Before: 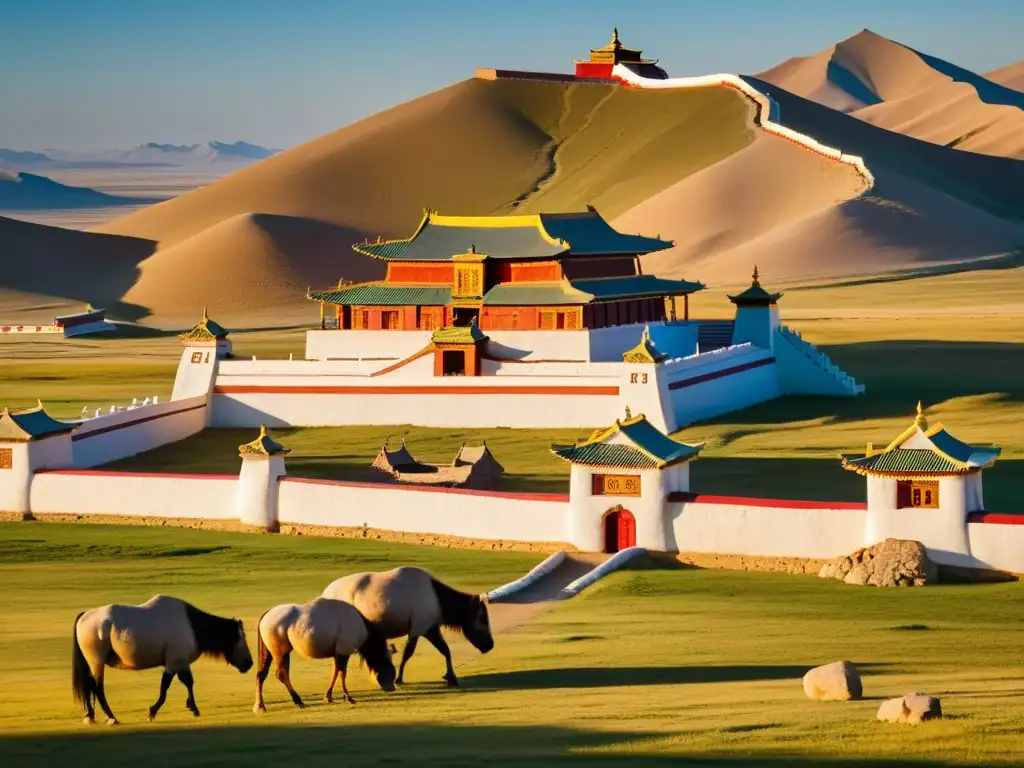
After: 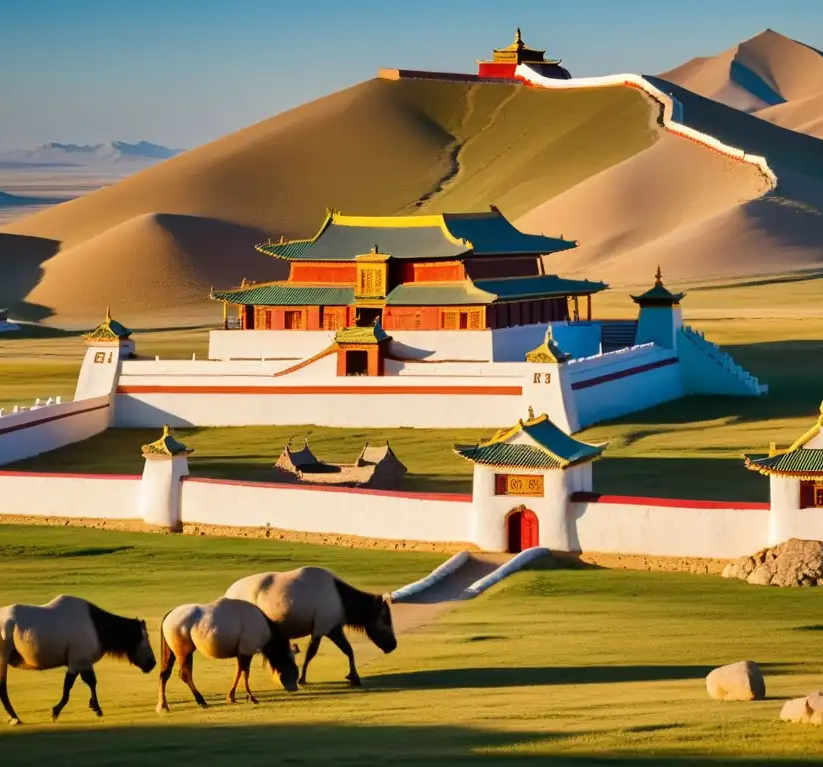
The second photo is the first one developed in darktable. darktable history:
crop and rotate: left 9.484%, right 10.141%
